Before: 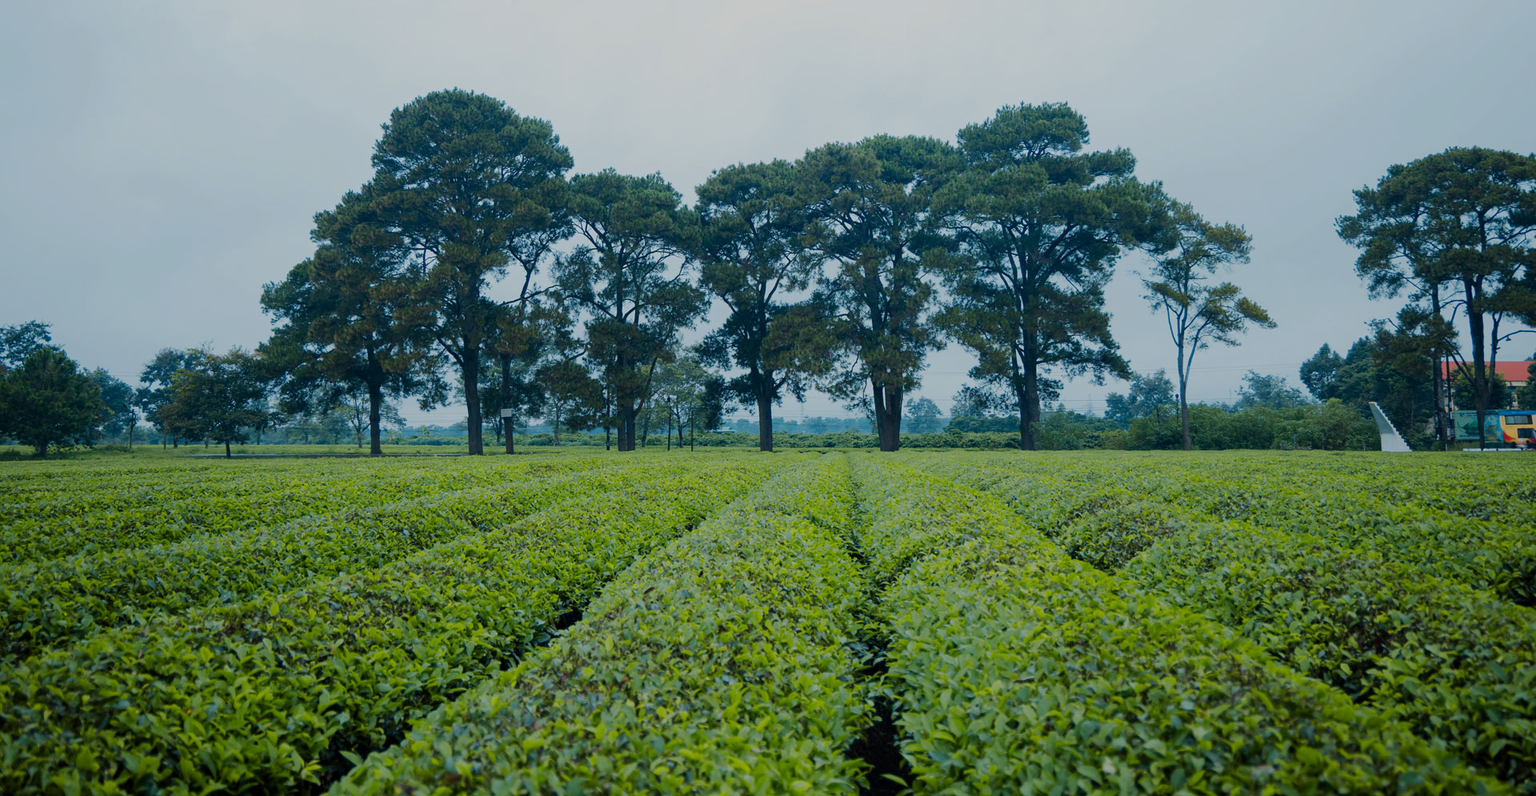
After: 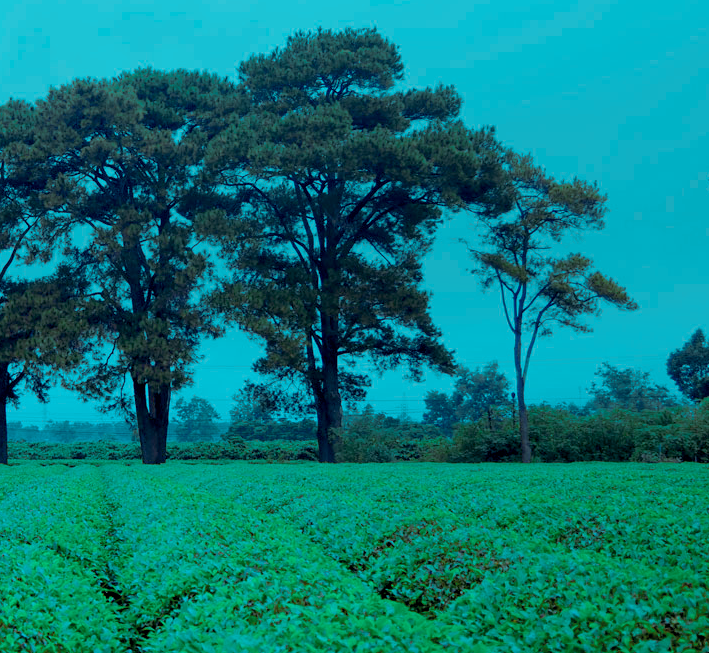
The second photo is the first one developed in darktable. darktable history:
exposure: black level correction 0.012, exposure 0.7 EV, compensate exposure bias true, compensate highlight preservation false
color zones: curves: ch0 [(0, 0.5) (0.125, 0.4) (0.25, 0.5) (0.375, 0.4) (0.5, 0.4) (0.625, 0.35) (0.75, 0.35) (0.875, 0.5)]; ch1 [(0, 0.35) (0.125, 0.45) (0.25, 0.35) (0.375, 0.35) (0.5, 0.35) (0.625, 0.35) (0.75, 0.45) (0.875, 0.35)]; ch2 [(0, 0.6) (0.125, 0.5) (0.25, 0.5) (0.375, 0.6) (0.5, 0.6) (0.625, 0.5) (0.75, 0.5) (0.875, 0.5)]
crop and rotate: left 49.936%, top 10.094%, right 13.136%, bottom 24.256%
color balance rgb: shadows lift › luminance 0.49%, shadows lift › chroma 6.83%, shadows lift › hue 300.29°, power › hue 208.98°, highlights gain › luminance 20.24%, highlights gain › chroma 13.17%, highlights gain › hue 173.85°, perceptual saturation grading › global saturation 18.05%
graduated density: rotation 5.63°, offset 76.9
